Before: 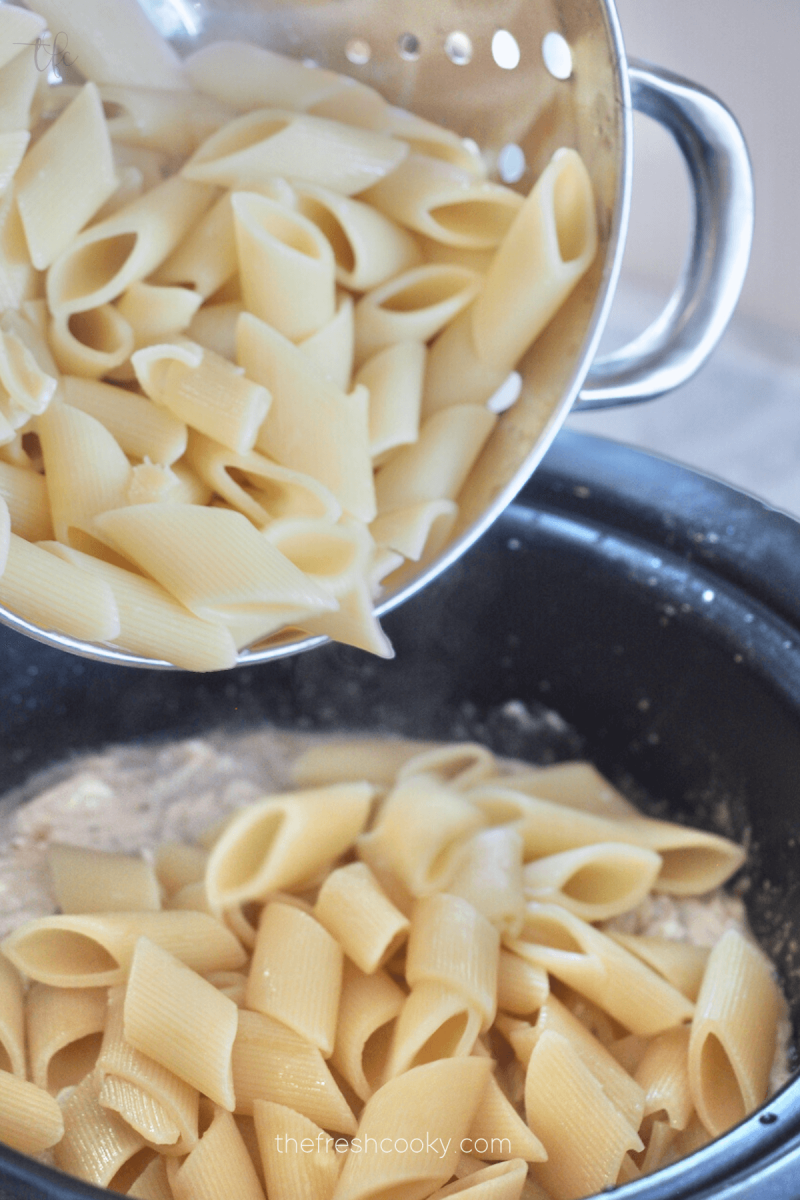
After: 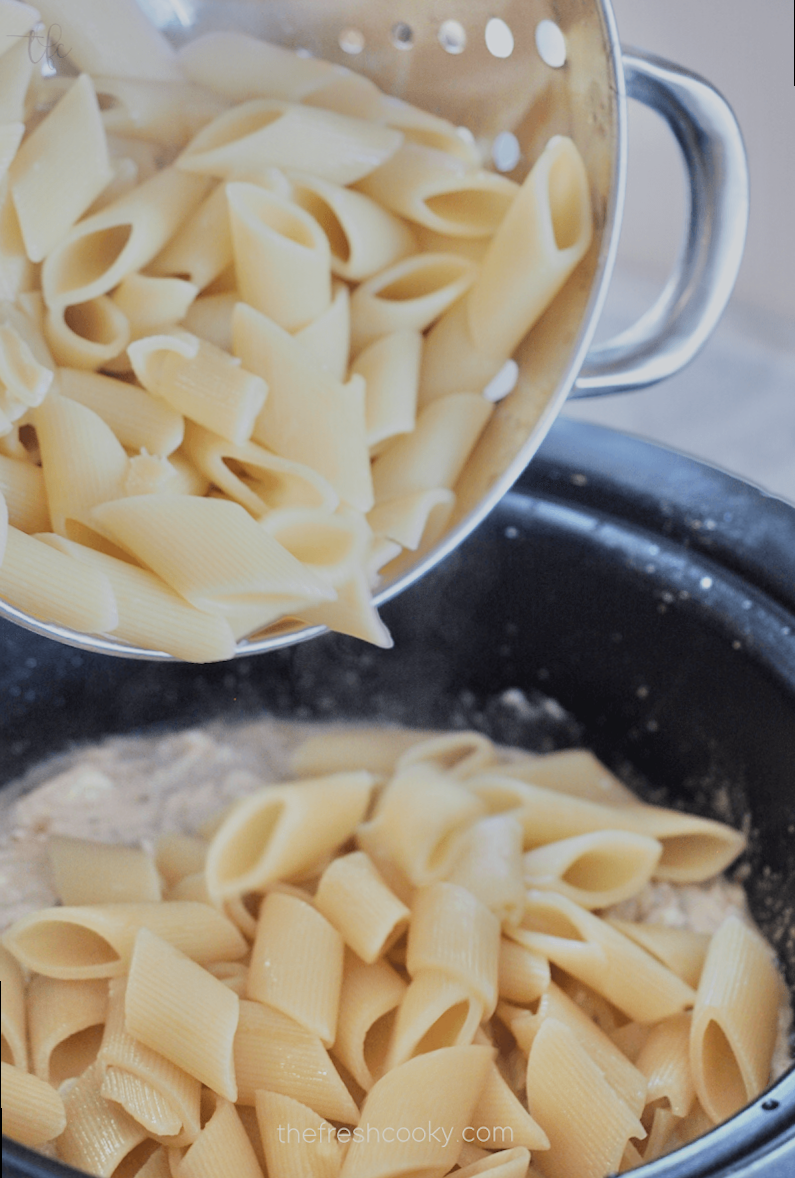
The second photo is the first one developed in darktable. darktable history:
sharpen: amount 0.2
filmic rgb: black relative exposure -7.65 EV, white relative exposure 4.56 EV, hardness 3.61
rotate and perspective: rotation -0.45°, automatic cropping original format, crop left 0.008, crop right 0.992, crop top 0.012, crop bottom 0.988
